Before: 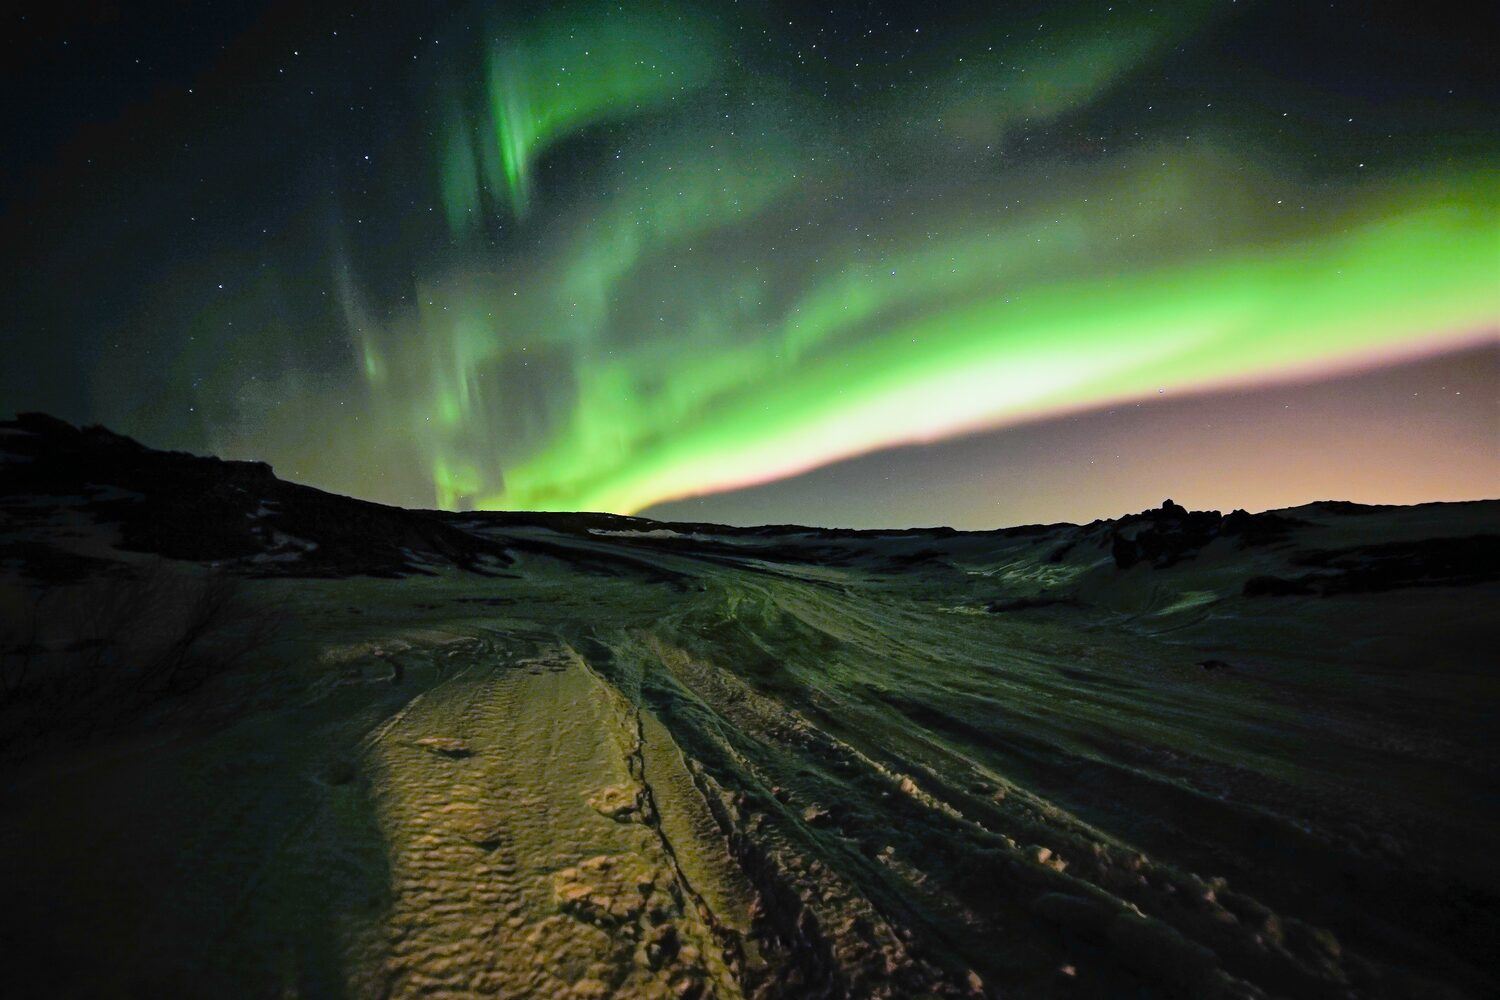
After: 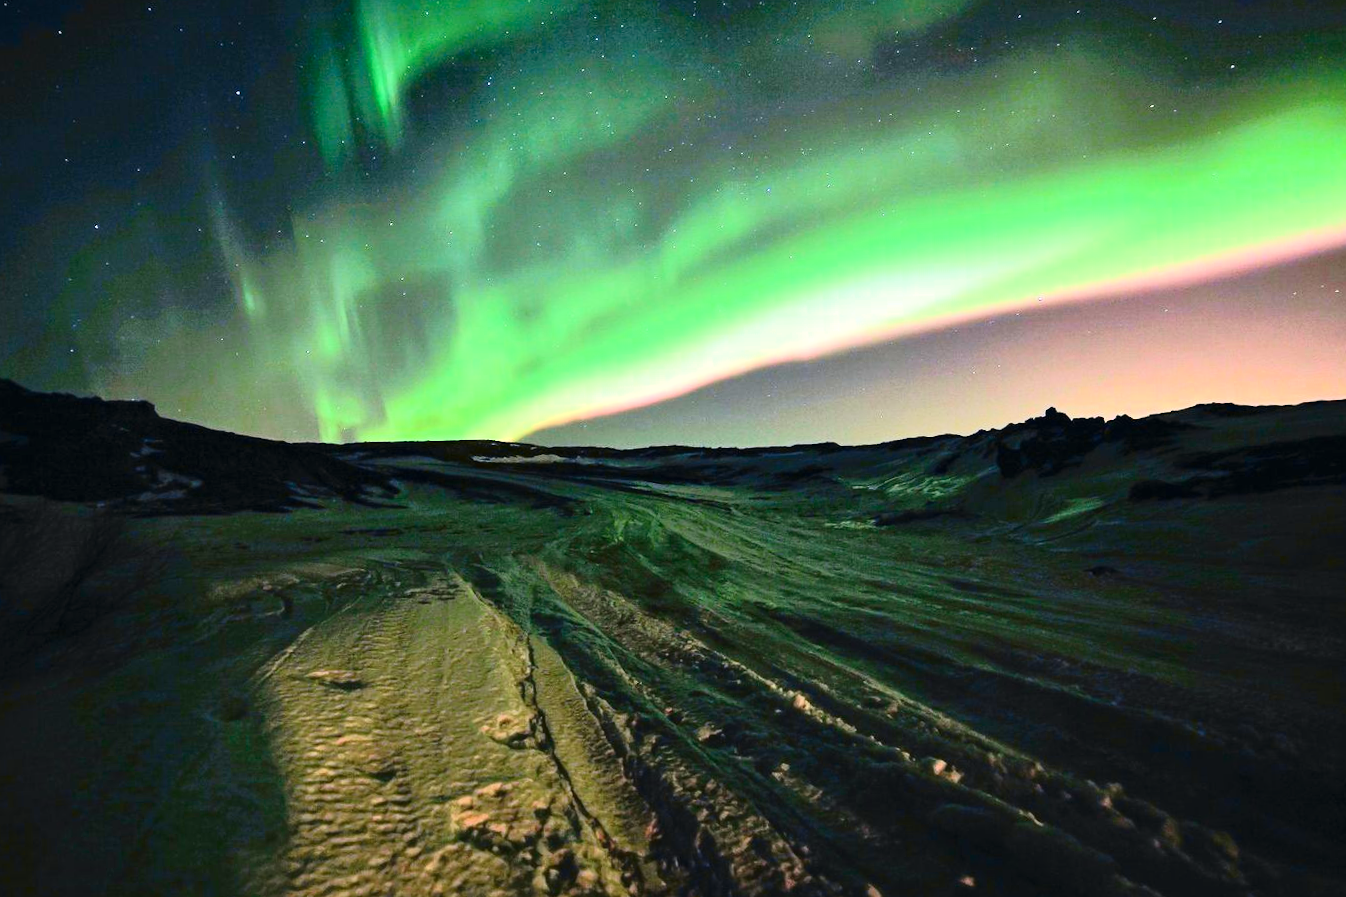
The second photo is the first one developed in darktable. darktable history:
exposure: exposure 0.507 EV, compensate highlight preservation false
crop and rotate: angle 1.96°, left 5.673%, top 5.673%
tone curve: curves: ch0 [(0, 0.013) (0.104, 0.103) (0.258, 0.267) (0.448, 0.487) (0.709, 0.794) (0.886, 0.922) (0.994, 0.971)]; ch1 [(0, 0) (0.335, 0.298) (0.446, 0.413) (0.488, 0.484) (0.515, 0.508) (0.566, 0.593) (0.635, 0.661) (1, 1)]; ch2 [(0, 0) (0.314, 0.301) (0.437, 0.403) (0.502, 0.494) (0.528, 0.54) (0.557, 0.559) (0.612, 0.62) (0.715, 0.691) (1, 1)], color space Lab, independent channels, preserve colors none
tone equalizer: on, module defaults
